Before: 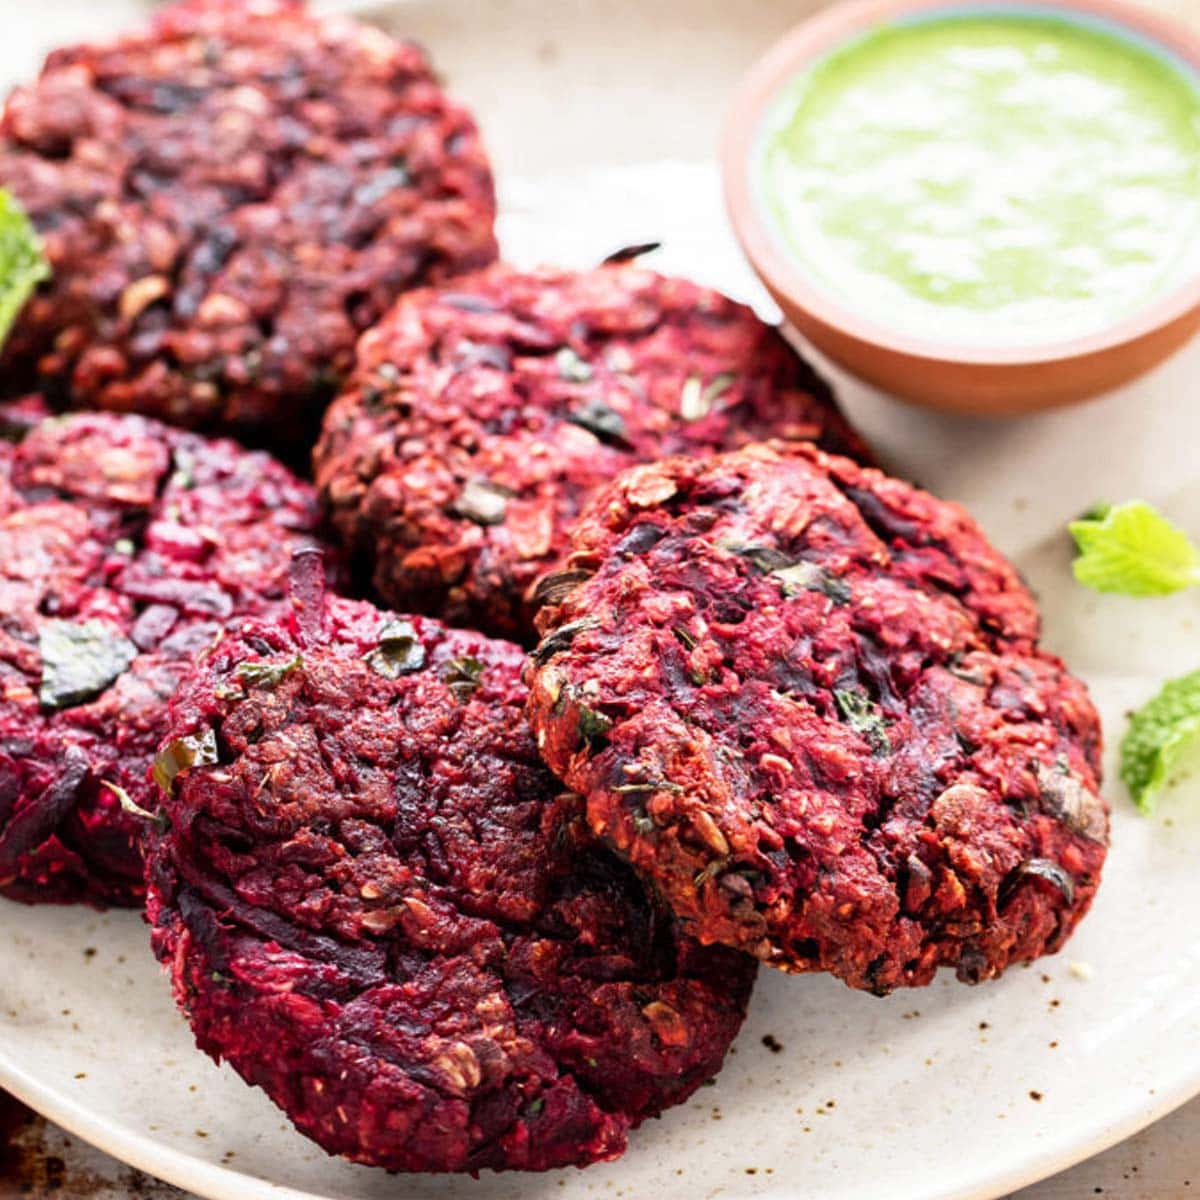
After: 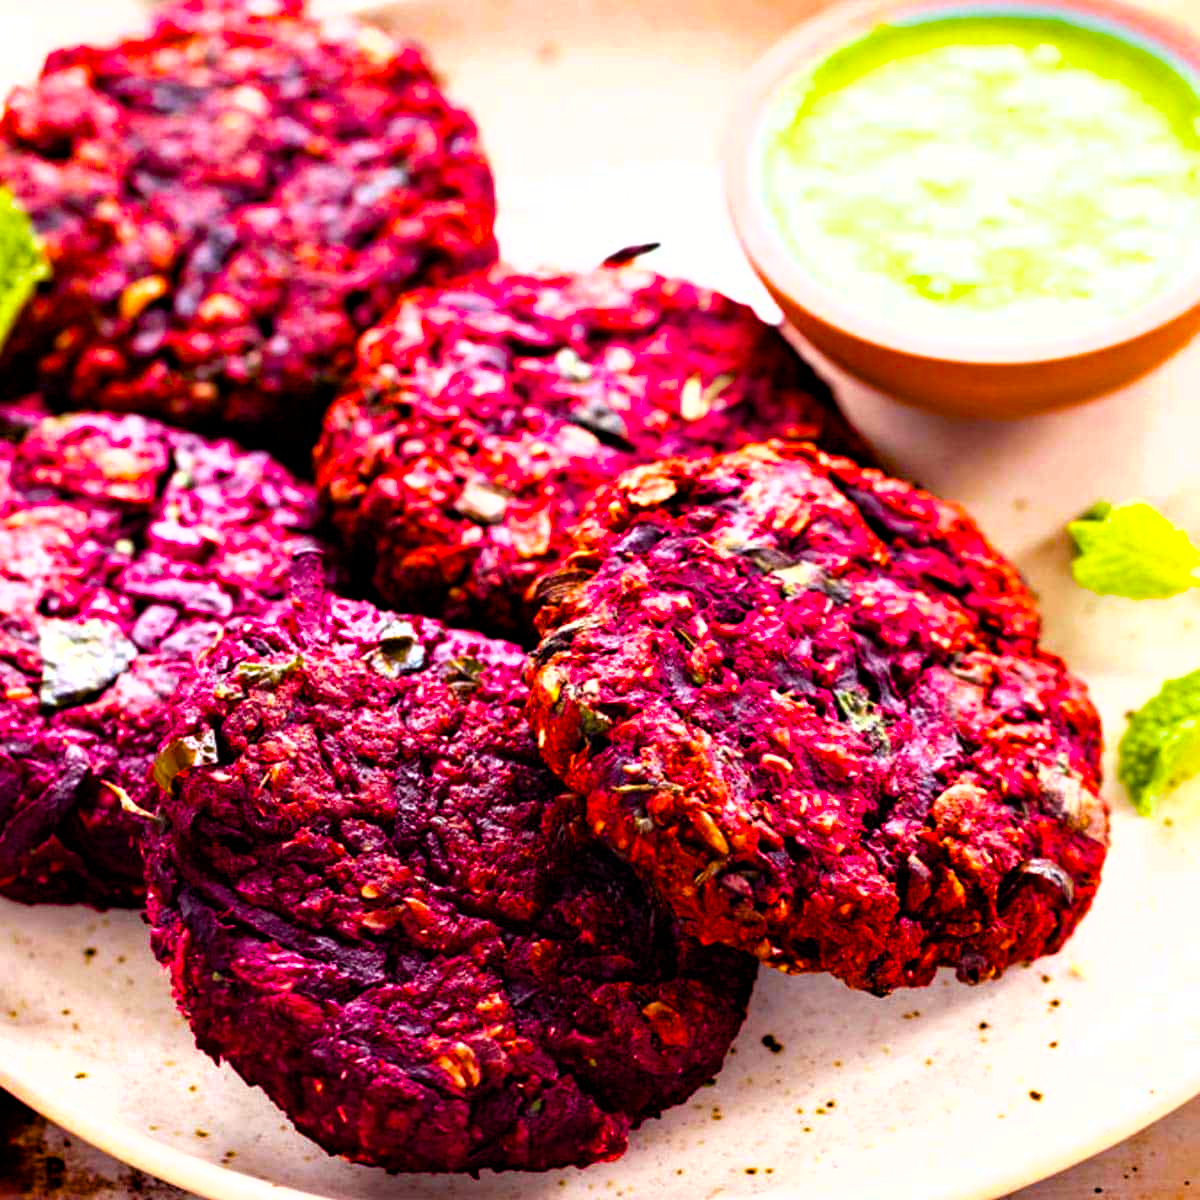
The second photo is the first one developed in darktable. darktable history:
color balance rgb: power › luminance -7.673%, power › chroma 1.34%, power › hue 330.46°, perceptual saturation grading › global saturation 63.769%, perceptual saturation grading › highlights 49.859%, perceptual saturation grading › shadows 29.502%, perceptual brilliance grading › global brilliance 10.736%
shadows and highlights: radius 329.11, shadows 53.72, highlights -98.19, compress 94.57%, soften with gaussian
haze removal: compatibility mode true, adaptive false
